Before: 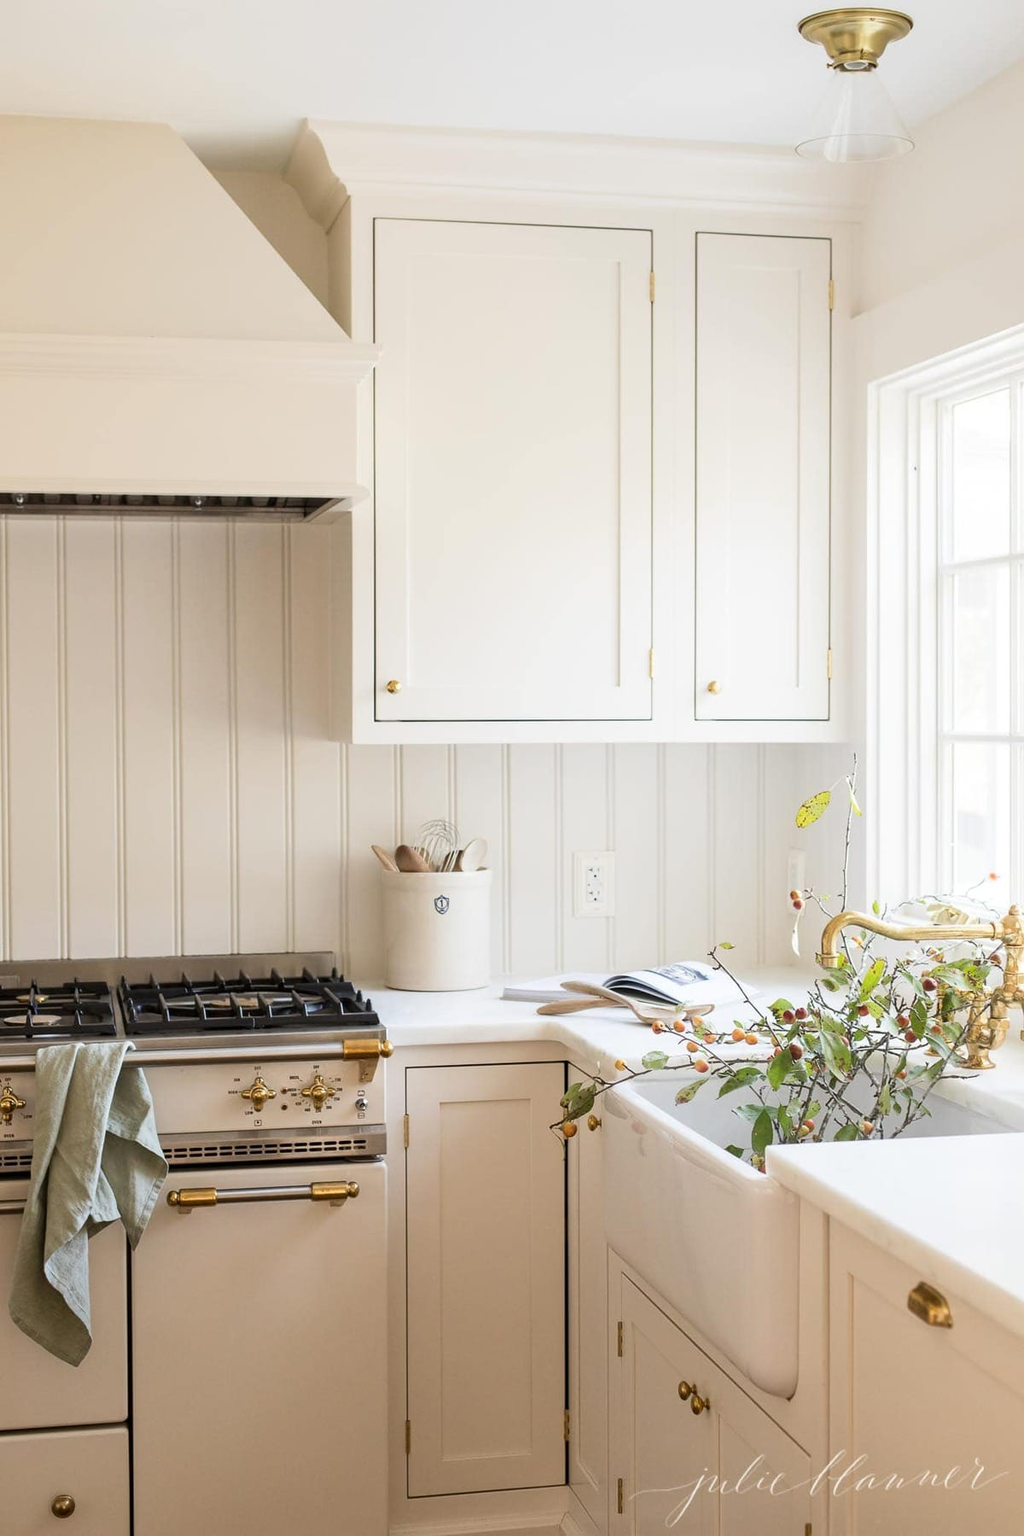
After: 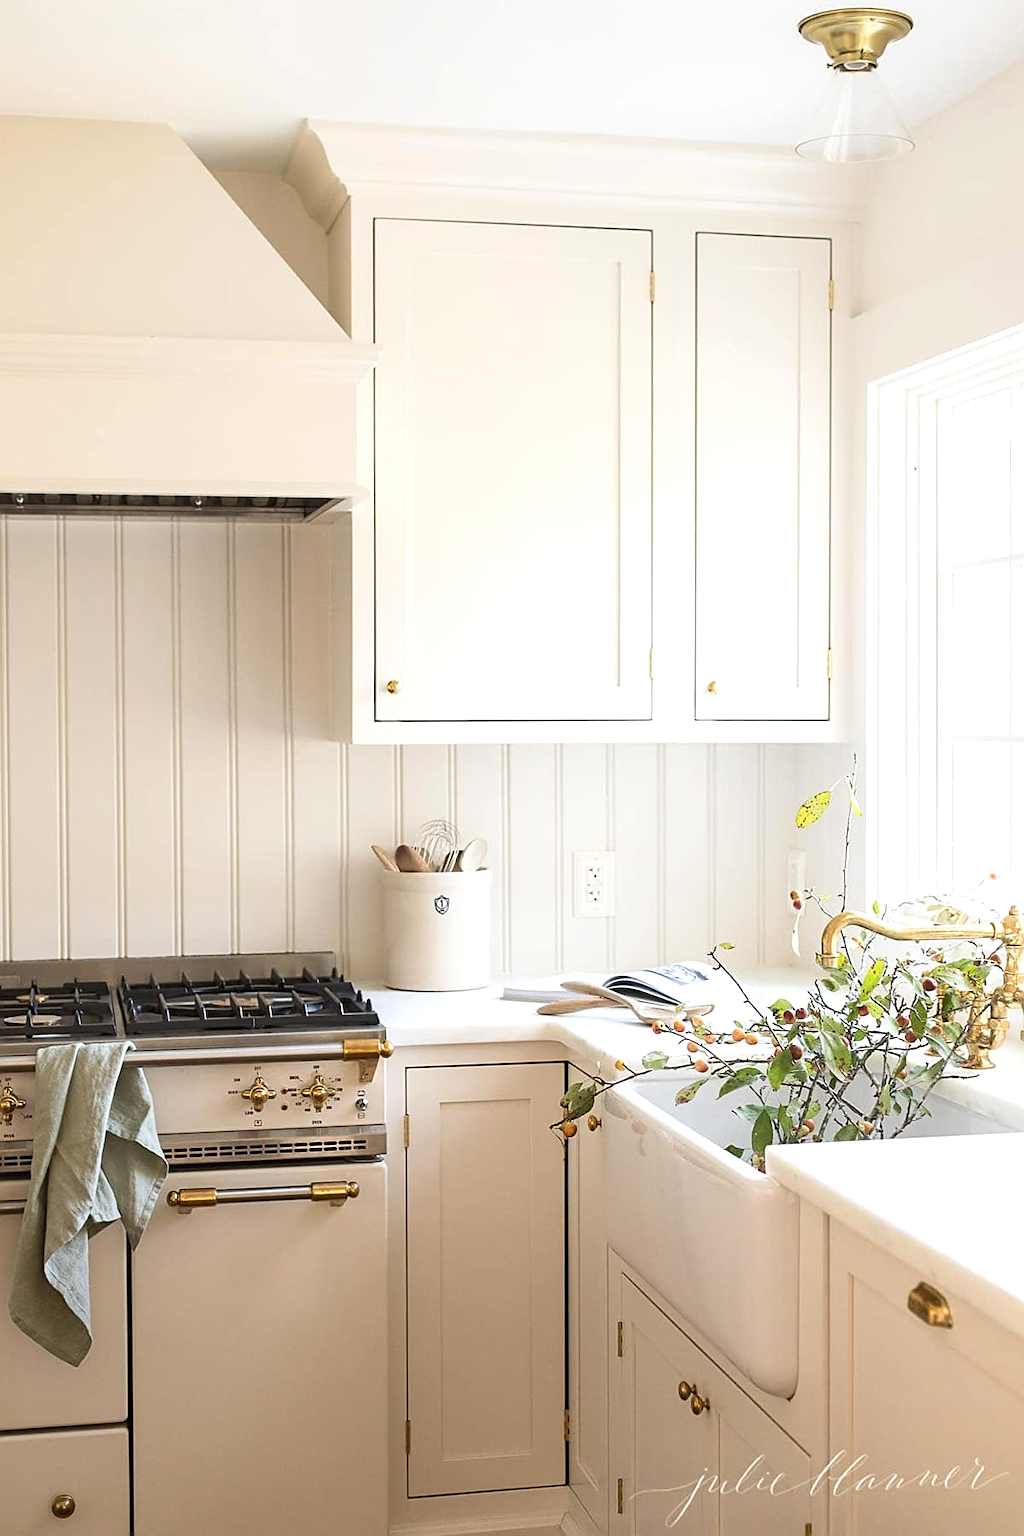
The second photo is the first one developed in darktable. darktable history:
exposure: black level correction -0.002, exposure 0.54 EV, compensate exposure bias true, compensate highlight preservation false
tone equalizer: -8 EV 0.276 EV, -7 EV 0.39 EV, -6 EV 0.435 EV, -5 EV 0.271 EV, -3 EV -0.273 EV, -2 EV -0.406 EV, -1 EV -0.401 EV, +0 EV -0.24 EV, mask exposure compensation -0.506 EV
sharpen: on, module defaults
